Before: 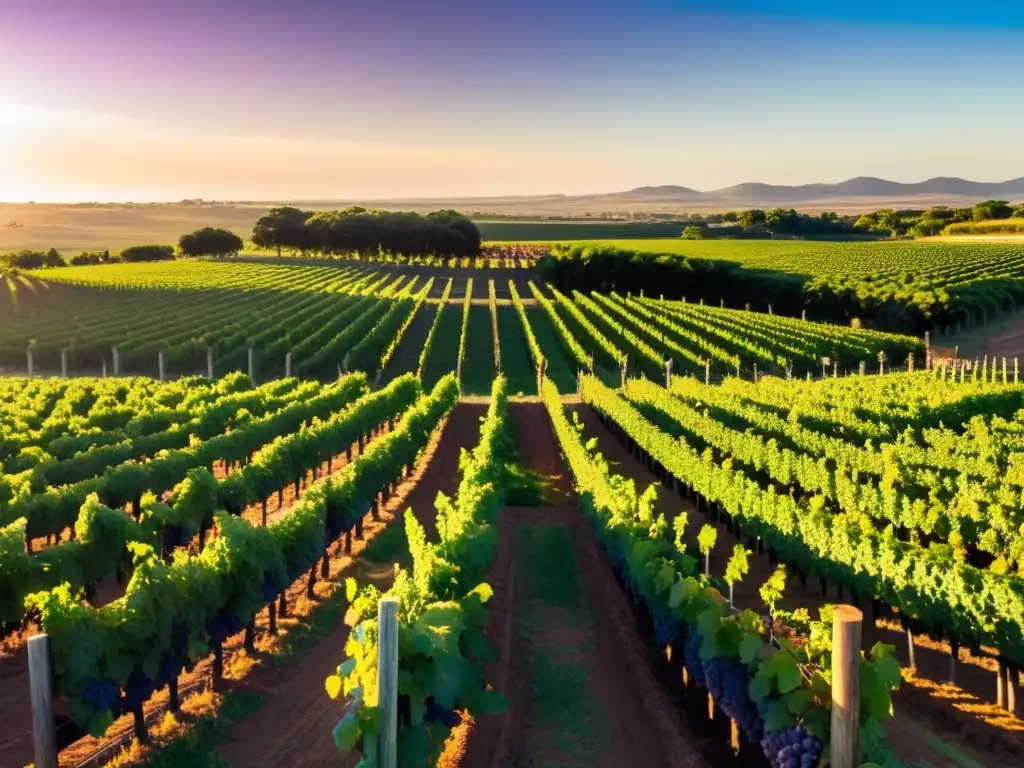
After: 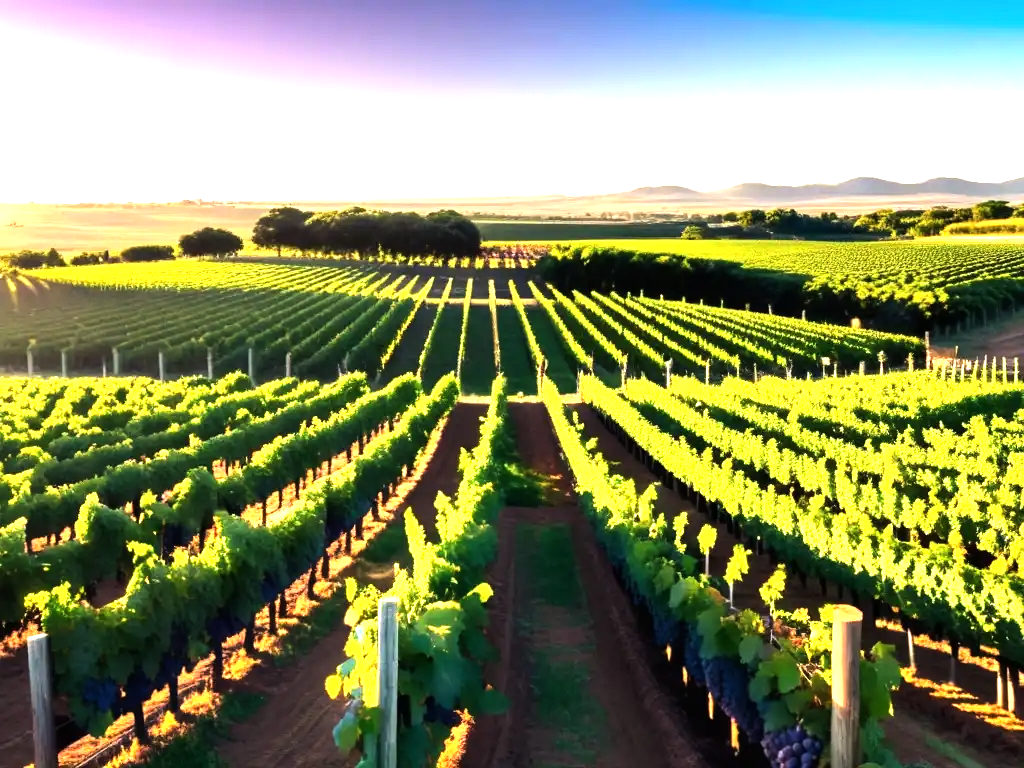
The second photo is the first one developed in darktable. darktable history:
color calibration: illuminant same as pipeline (D50), adaptation XYZ, x 0.346, y 0.358, temperature 5020.8 K
tone equalizer: -8 EV -0.764 EV, -7 EV -0.713 EV, -6 EV -0.587 EV, -5 EV -0.377 EV, -3 EV 0.376 EV, -2 EV 0.6 EV, -1 EV 0.676 EV, +0 EV 0.726 EV, edges refinement/feathering 500, mask exposure compensation -1.57 EV, preserve details no
exposure: exposure 0.637 EV, compensate highlight preservation false
